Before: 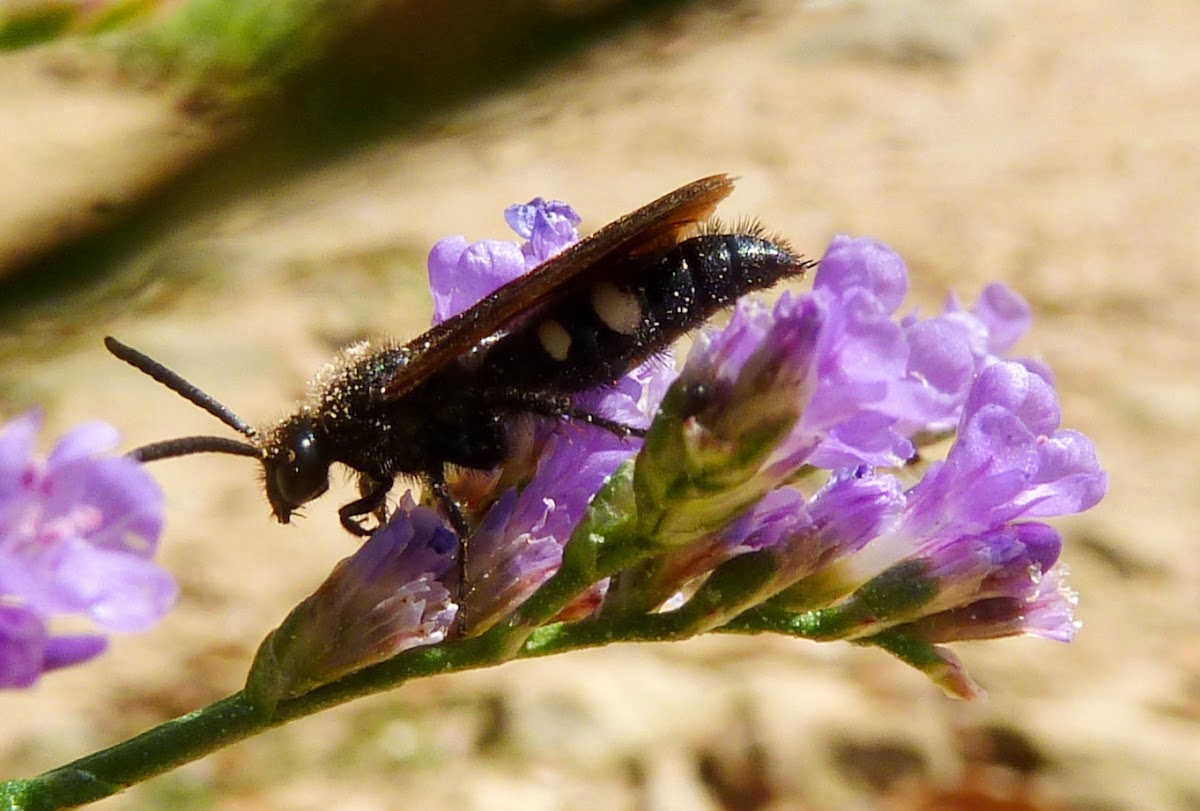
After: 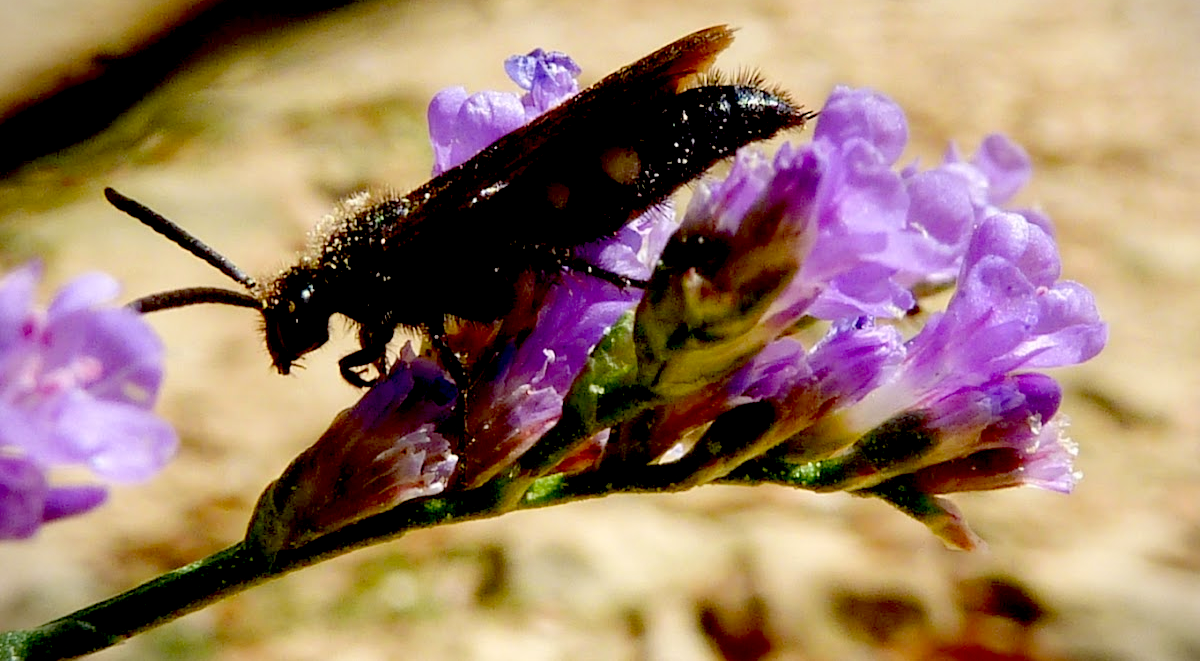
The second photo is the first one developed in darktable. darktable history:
crop and rotate: top 18.453%
exposure: black level correction 0.047, exposure 0.012 EV, compensate exposure bias true, compensate highlight preservation false
vignetting: fall-off start 100.54%, center (0.034, -0.09), width/height ratio 1.323
